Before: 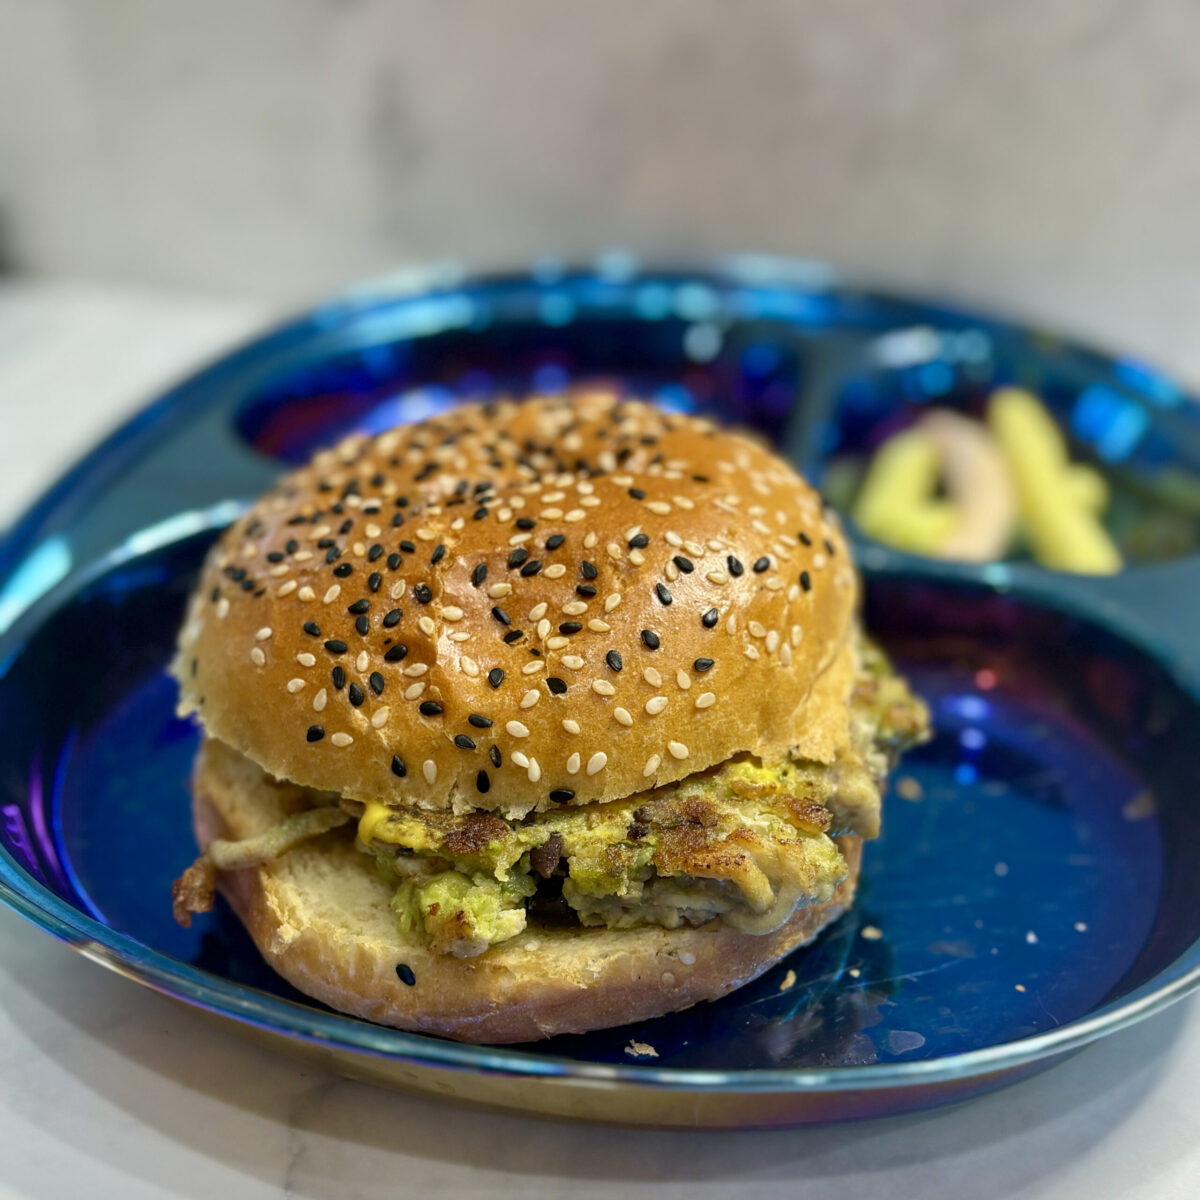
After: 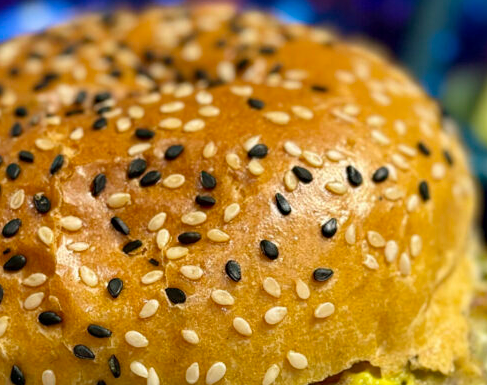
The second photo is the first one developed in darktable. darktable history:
haze removal: compatibility mode true, adaptive false
crop: left 31.788%, top 32.575%, right 27.625%, bottom 35.283%
